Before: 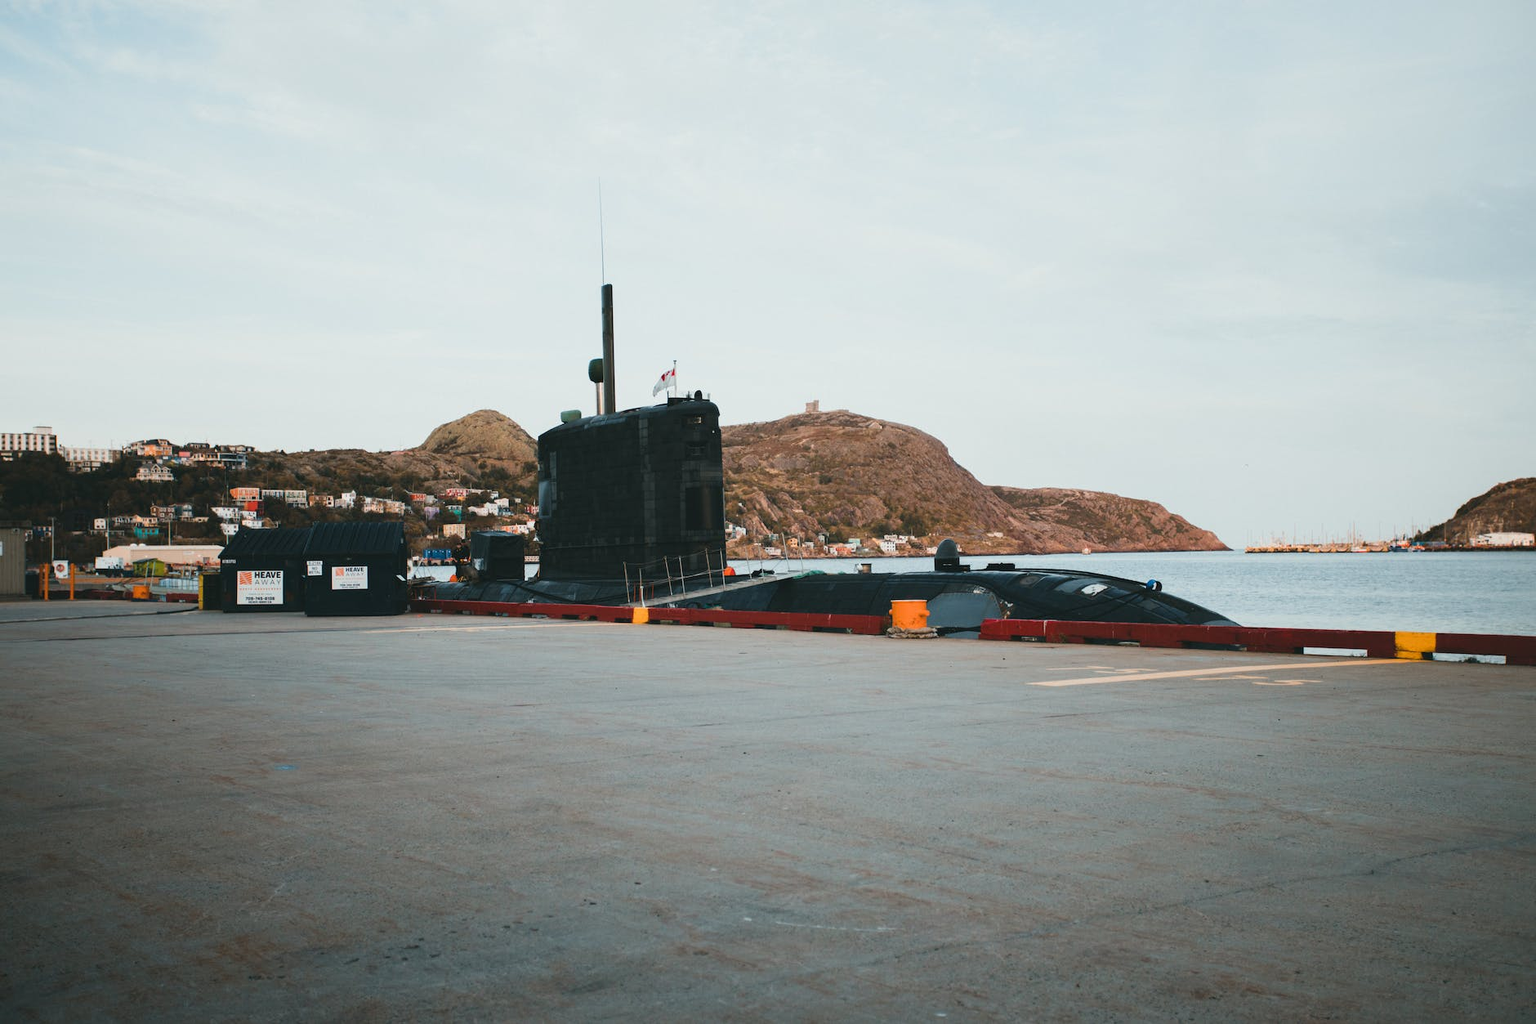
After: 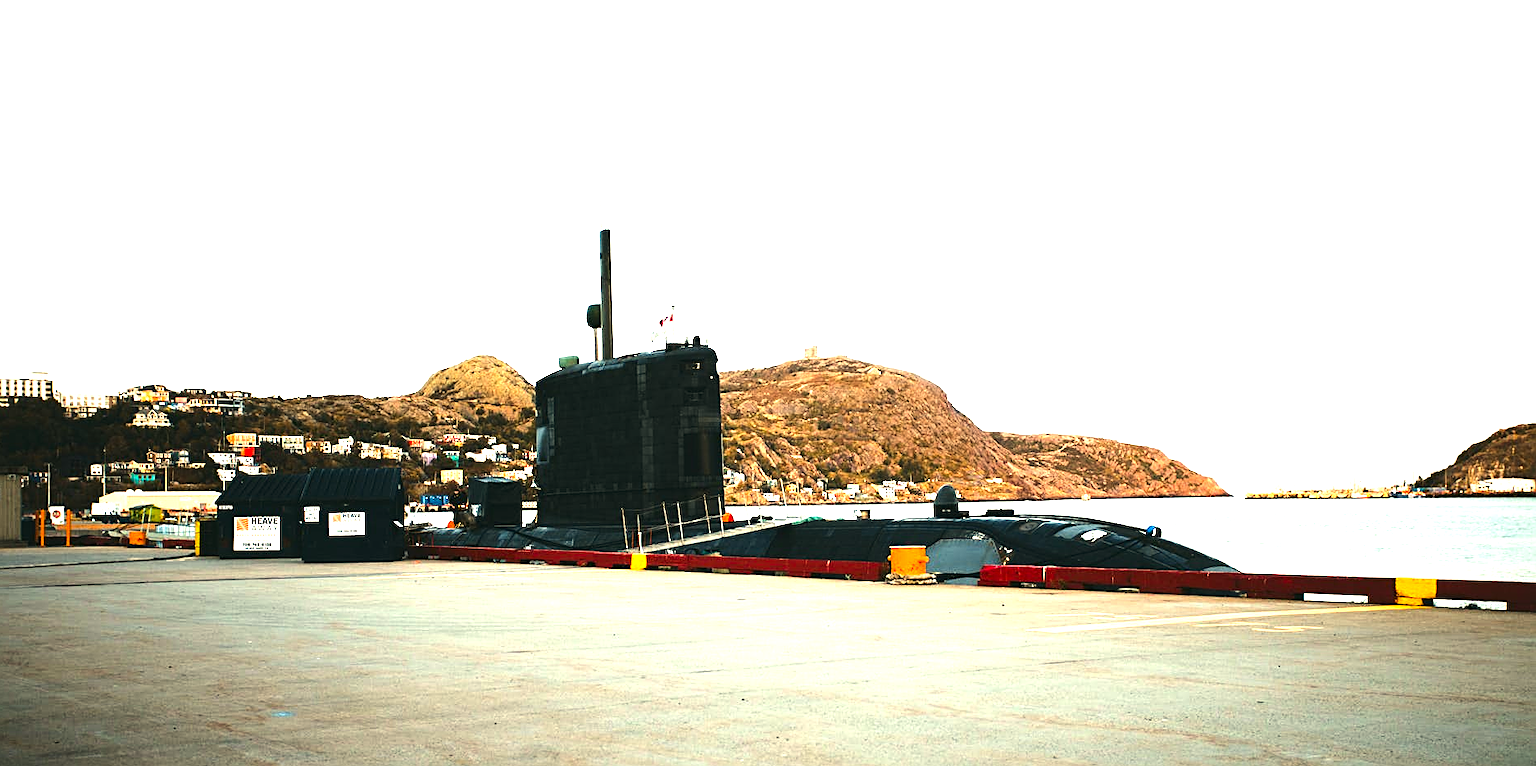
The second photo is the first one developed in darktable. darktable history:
exposure: black level correction 0, exposure 0.704 EV, compensate highlight preservation false
tone equalizer: -8 EV -1.08 EV, -7 EV -1.04 EV, -6 EV -0.845 EV, -5 EV -0.553 EV, -3 EV 0.585 EV, -2 EV 0.837 EV, -1 EV 0.996 EV, +0 EV 1.08 EV, edges refinement/feathering 500, mask exposure compensation -1.57 EV, preserve details no
crop: left 0.274%, top 5.478%, bottom 19.824%
contrast brightness saturation: brightness -0.021, saturation 0.353
sharpen: on, module defaults
color correction: highlights a* 1.34, highlights b* 18.23
contrast equalizer: y [[0.5 ×4, 0.524, 0.59], [0.5 ×6], [0.5 ×6], [0, 0, 0, 0.01, 0.045, 0.012], [0, 0, 0, 0.044, 0.195, 0.131]], mix -0.092
